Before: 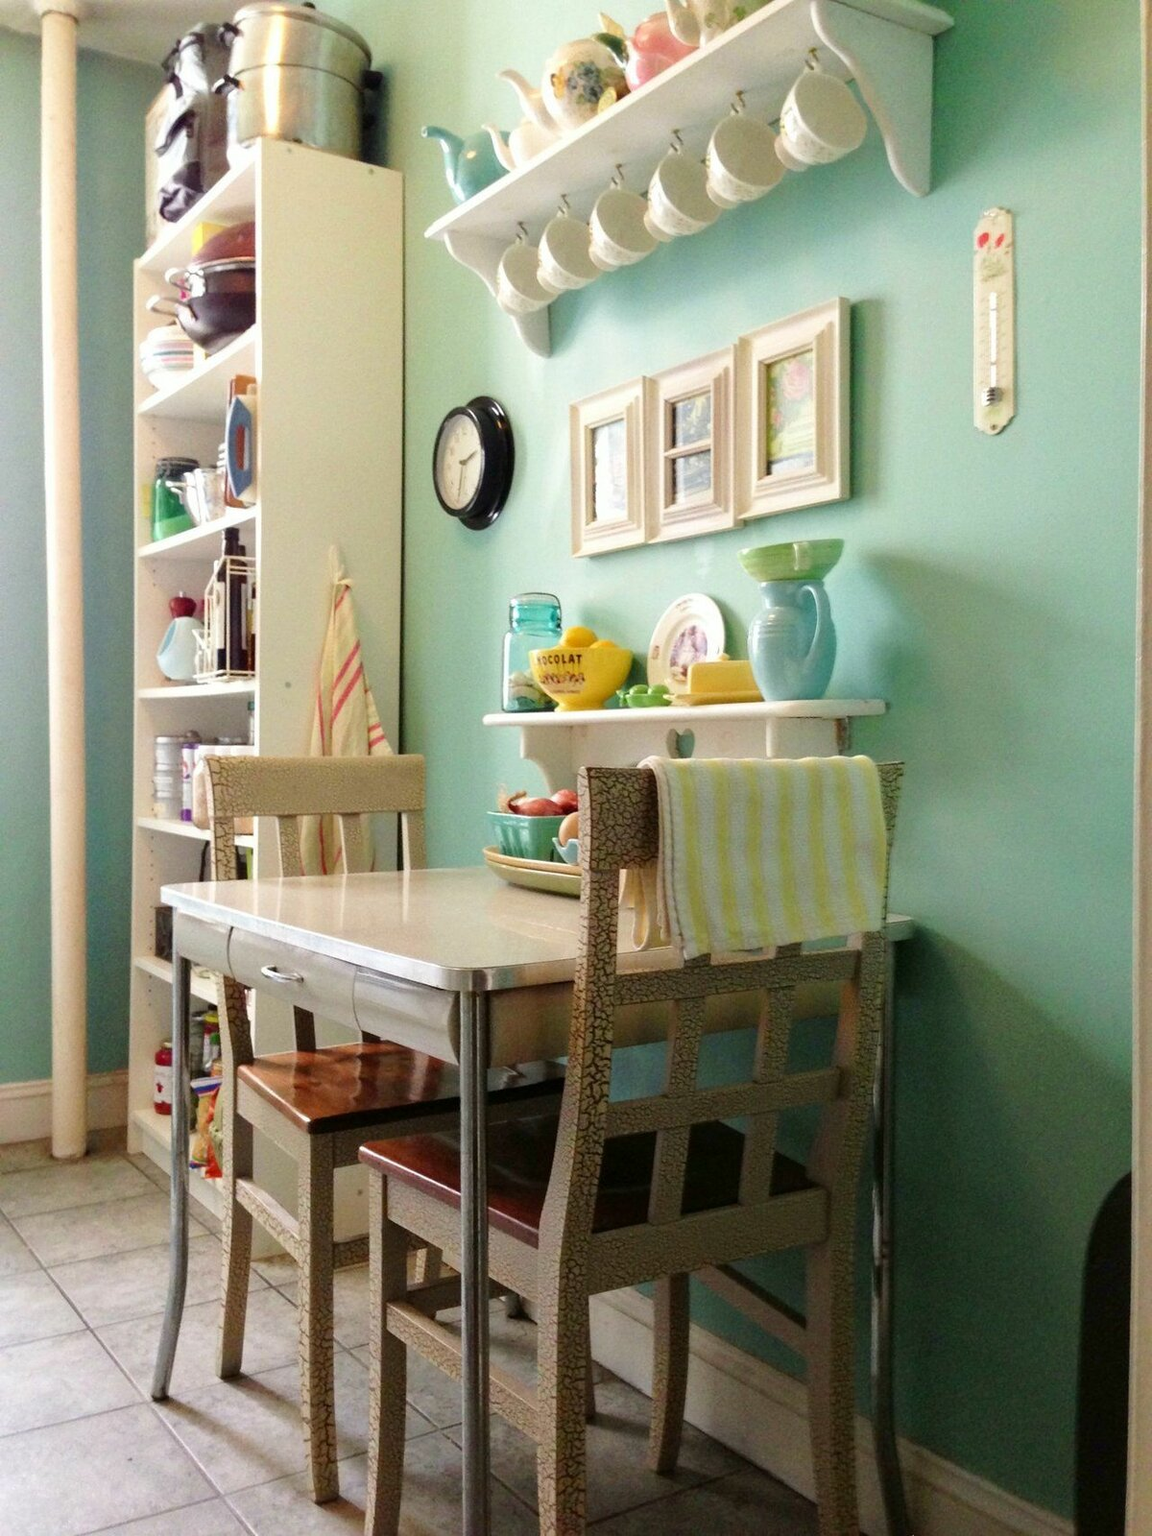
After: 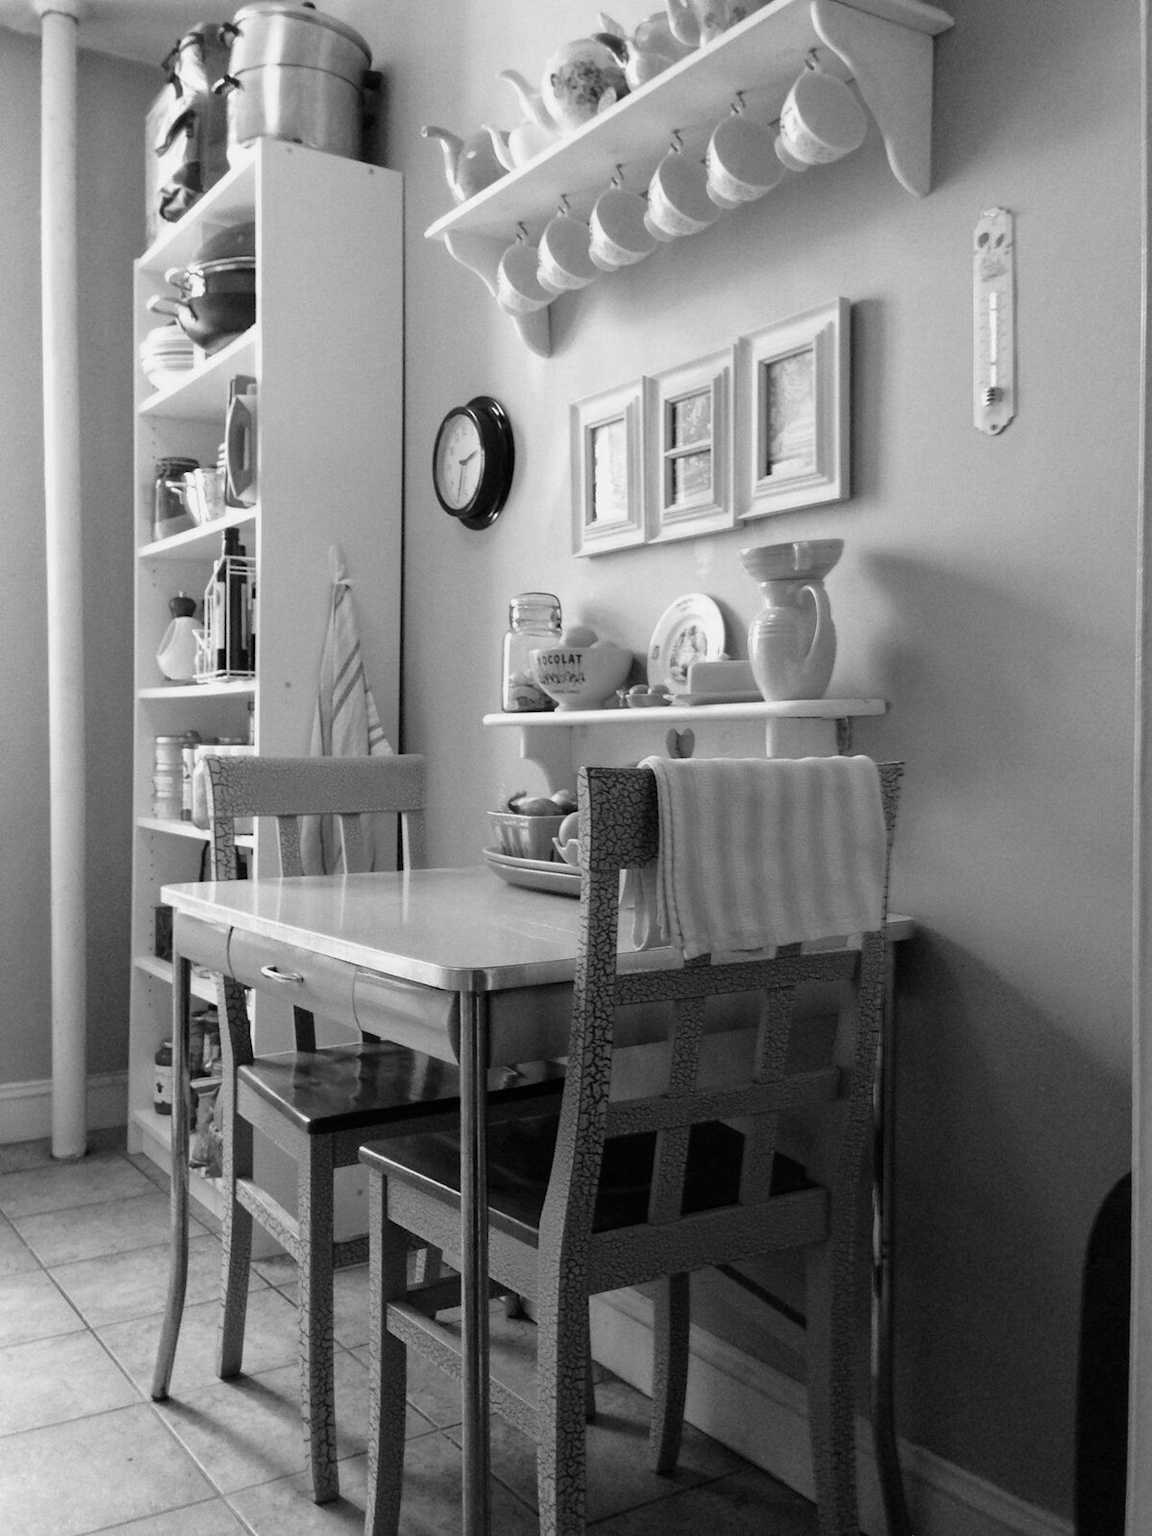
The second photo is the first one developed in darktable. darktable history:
color calibration: output gray [0.246, 0.254, 0.501, 0], gray › normalize channels true, illuminant same as pipeline (D50), adaptation XYZ, x 0.346, y 0.359, gamut compression 0
base curve: curves: ch0 [(0, 0) (0.303, 0.277) (1, 1)]
